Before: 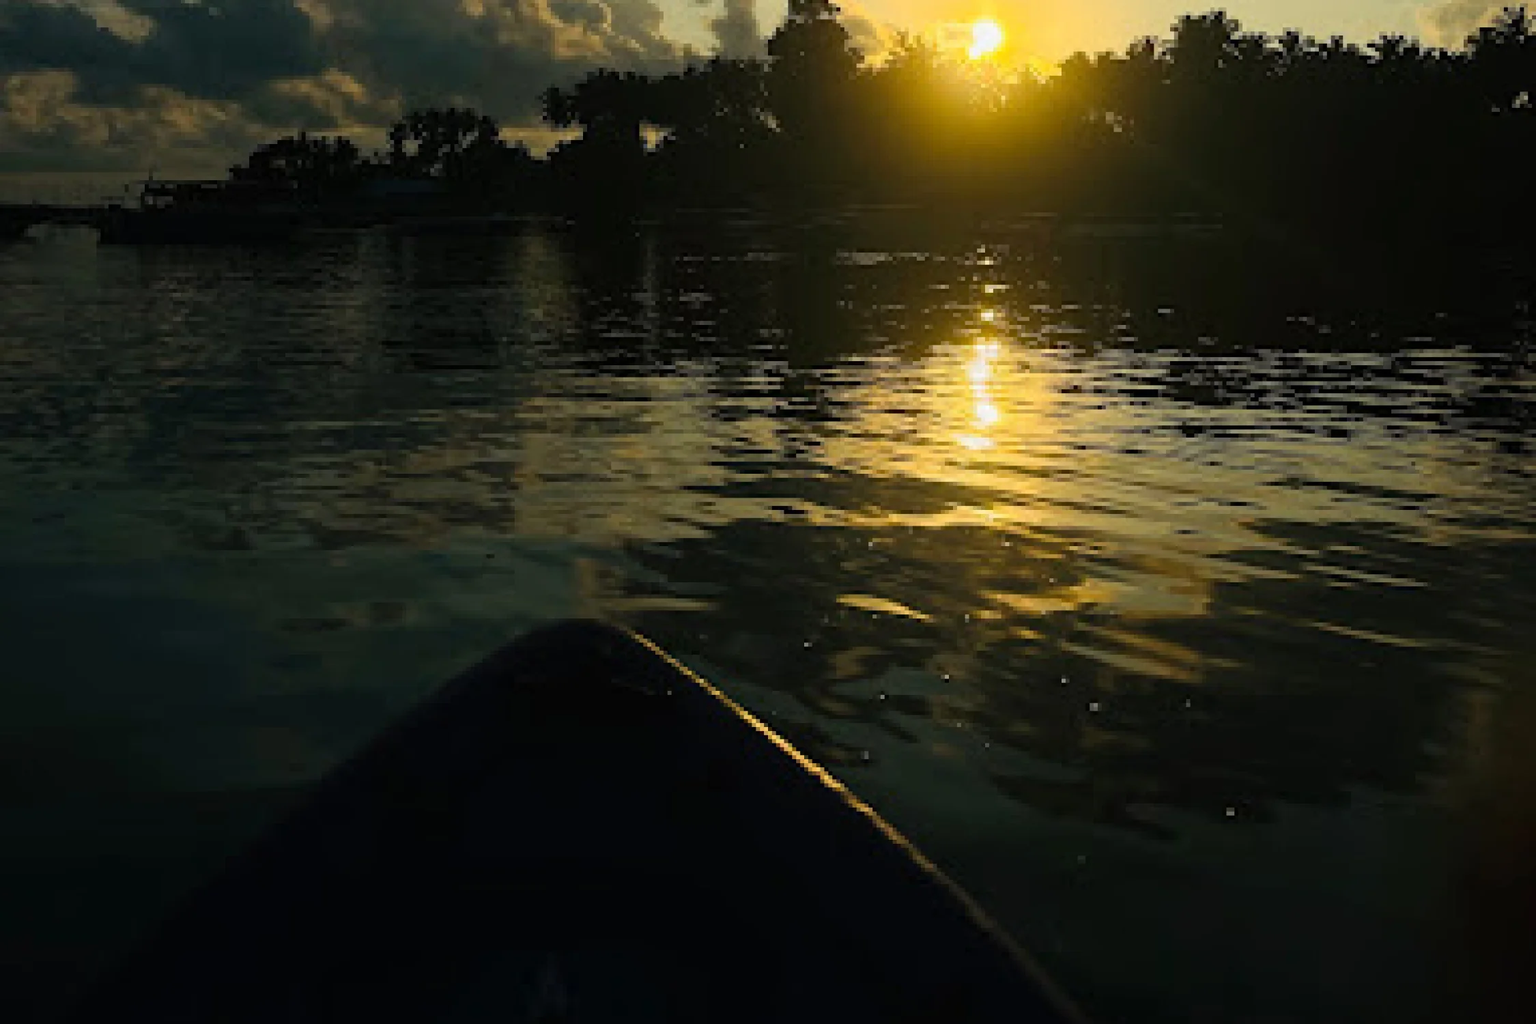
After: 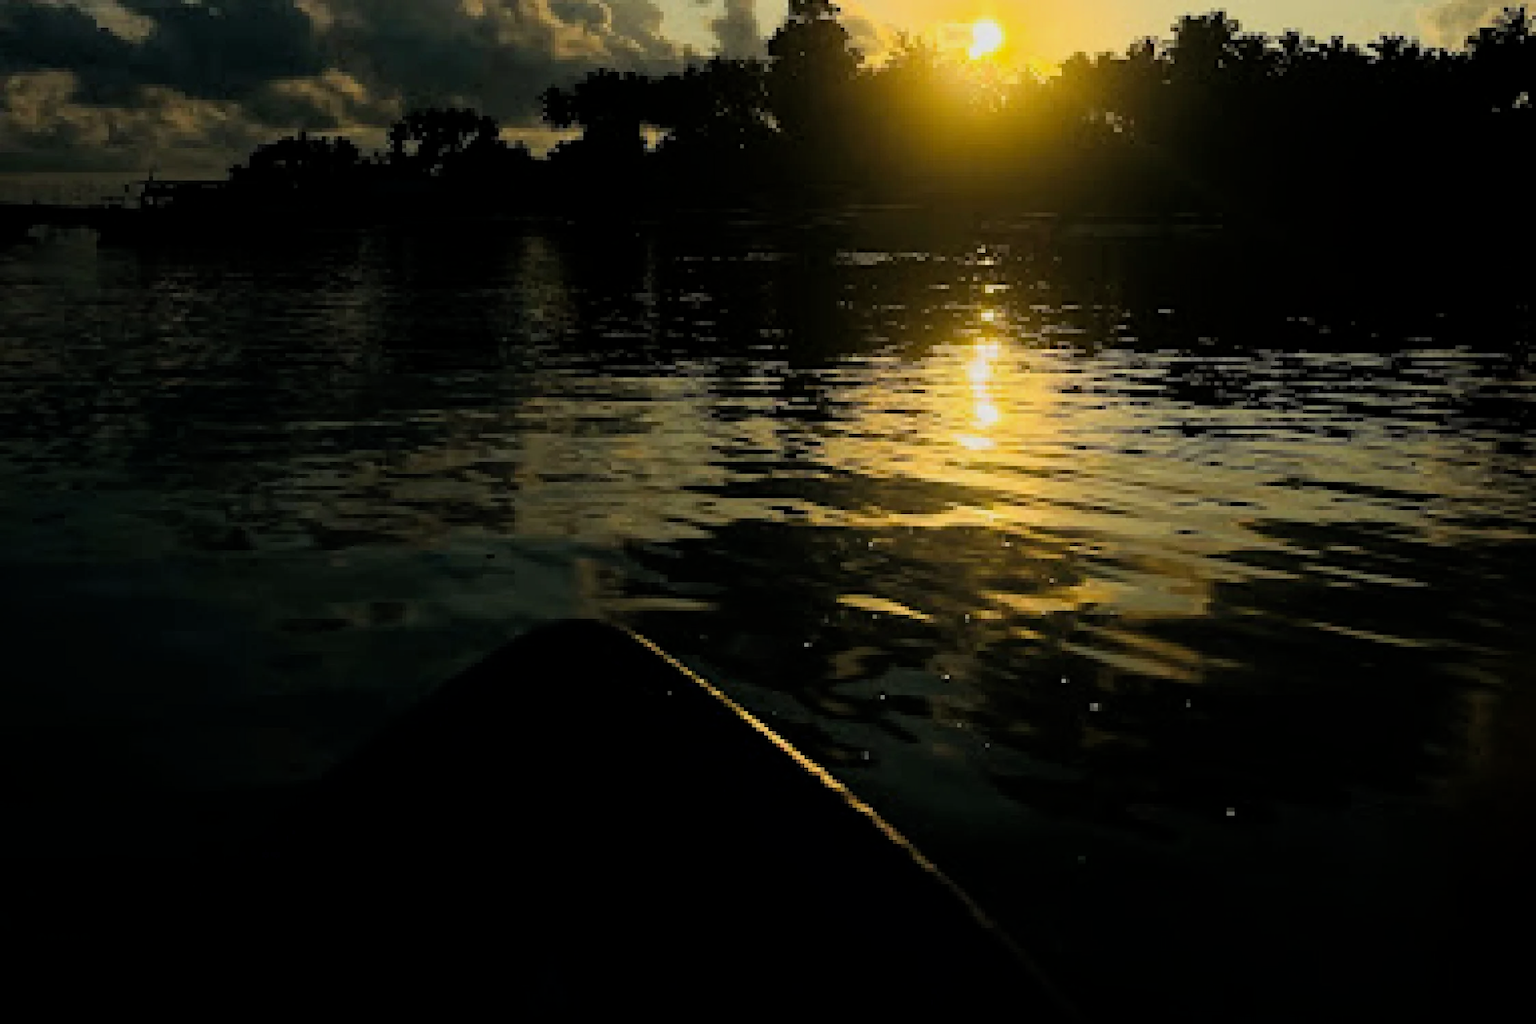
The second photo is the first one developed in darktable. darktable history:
tone equalizer: on, module defaults
filmic rgb: middle gray luminance 9.49%, black relative exposure -10.66 EV, white relative exposure 3.43 EV, target black luminance 0%, hardness 5.97, latitude 59.55%, contrast 1.087, highlights saturation mix 6.41%, shadows ↔ highlights balance 28.47%, color science v6 (2022)
